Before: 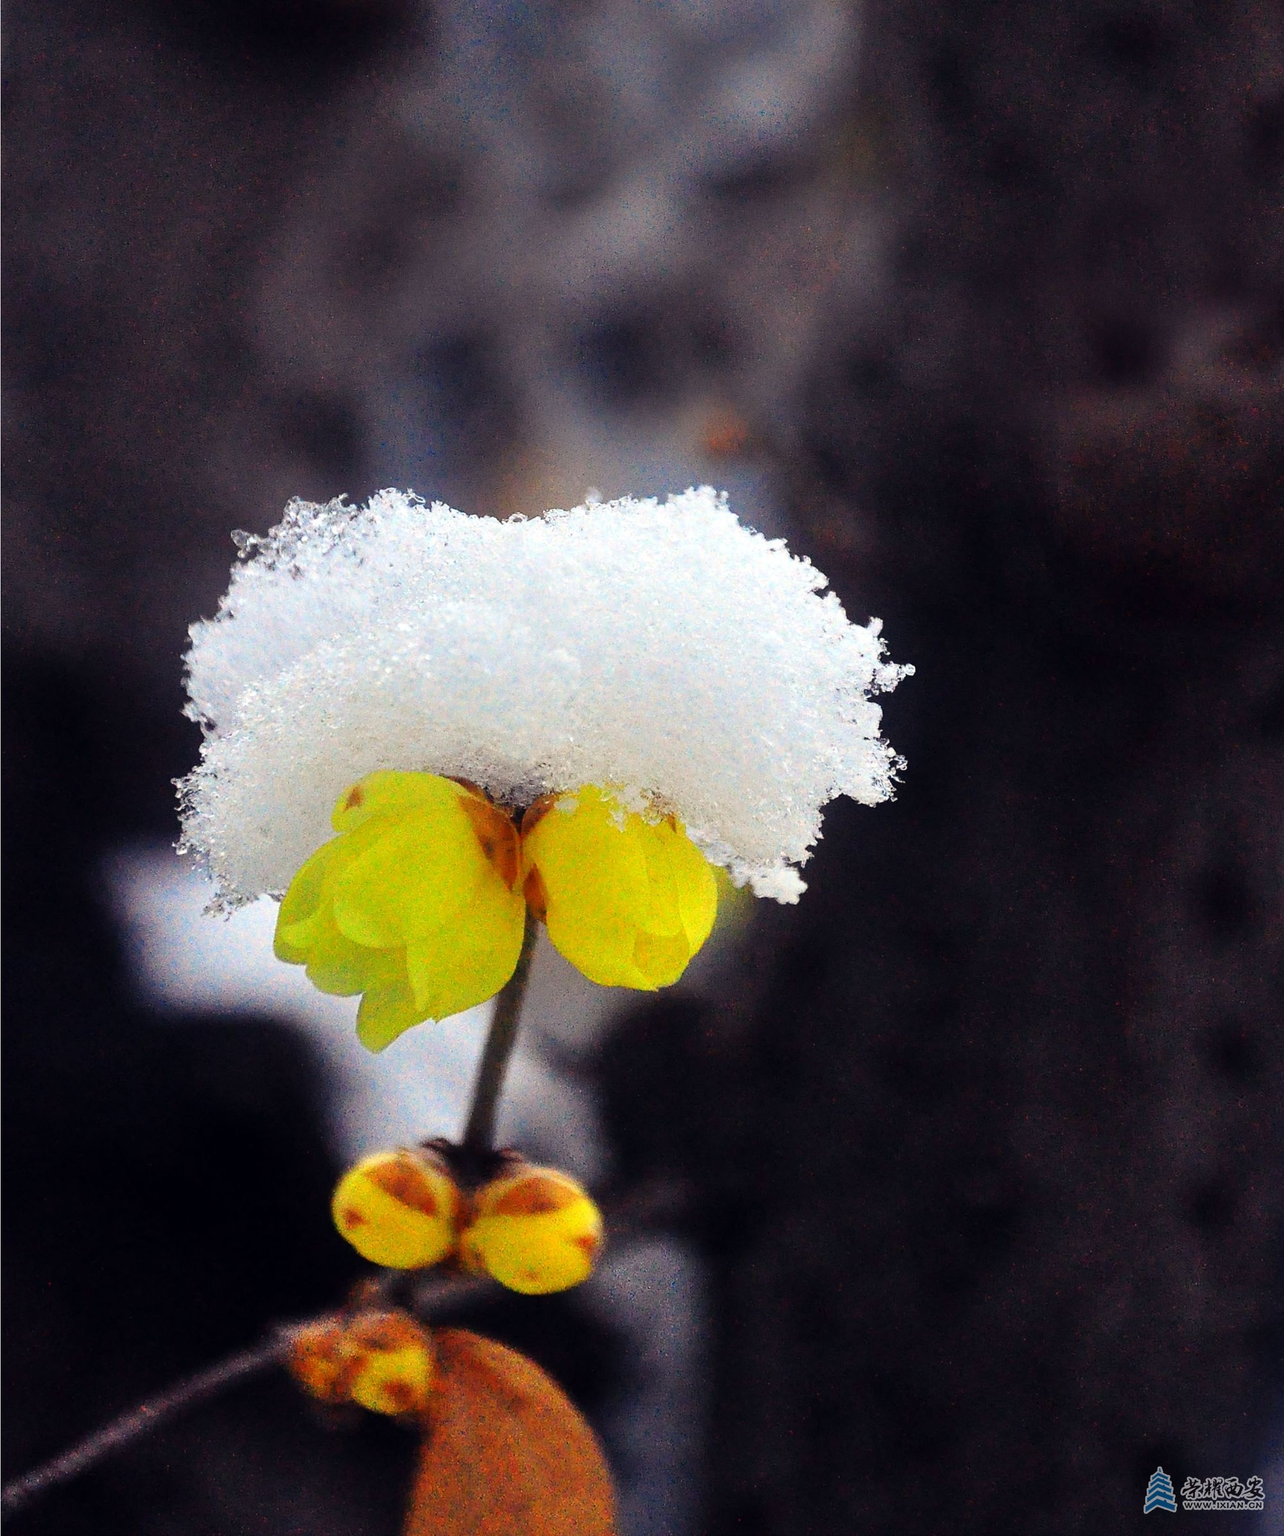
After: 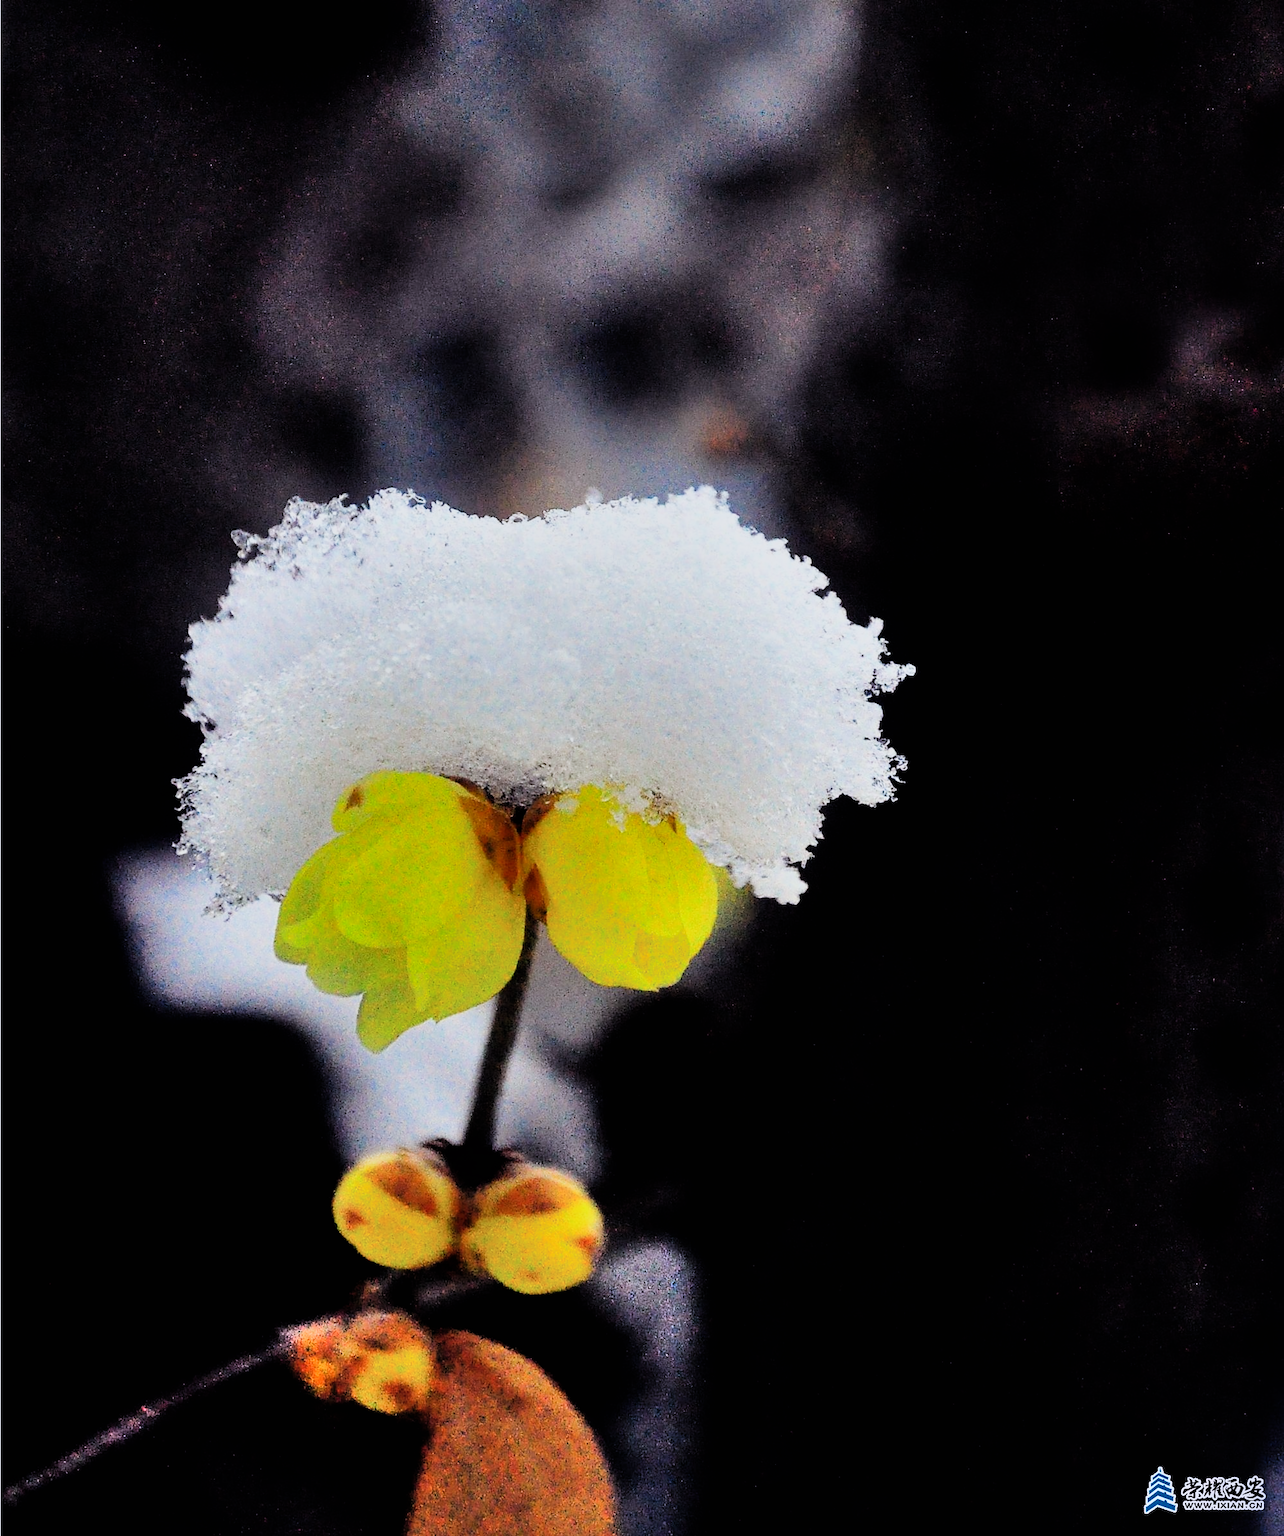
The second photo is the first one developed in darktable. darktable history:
filmic rgb: black relative exposure -5 EV, hardness 2.88, contrast 1.4, highlights saturation mix -30%
white balance: red 0.974, blue 1.044
shadows and highlights: soften with gaussian
